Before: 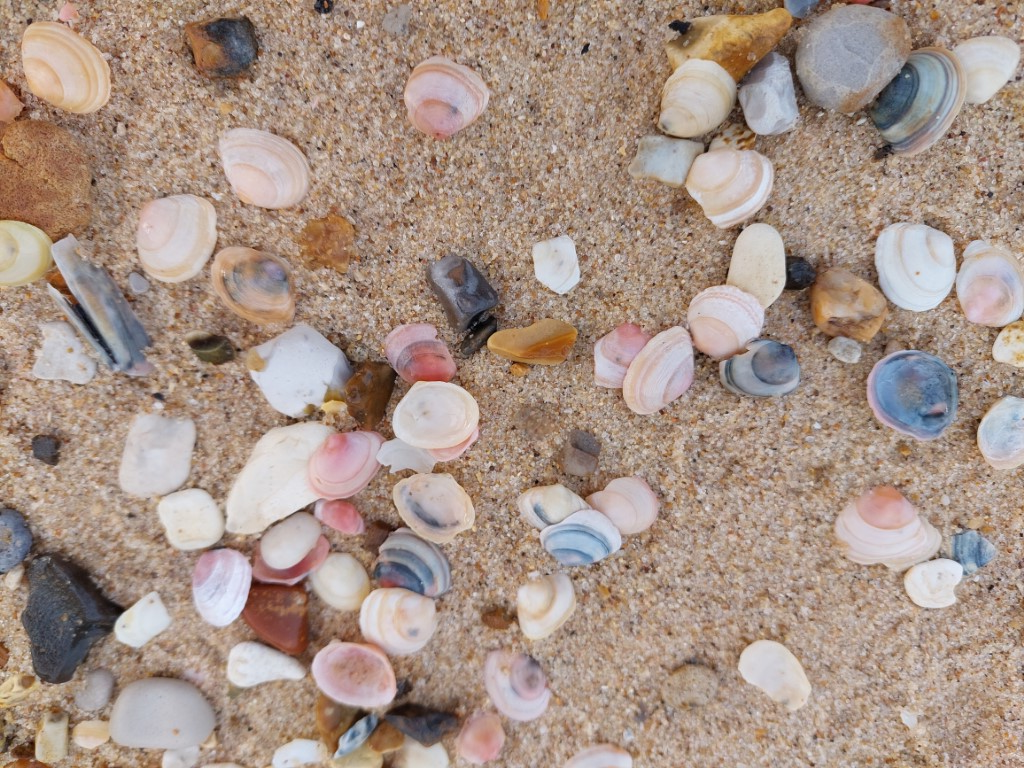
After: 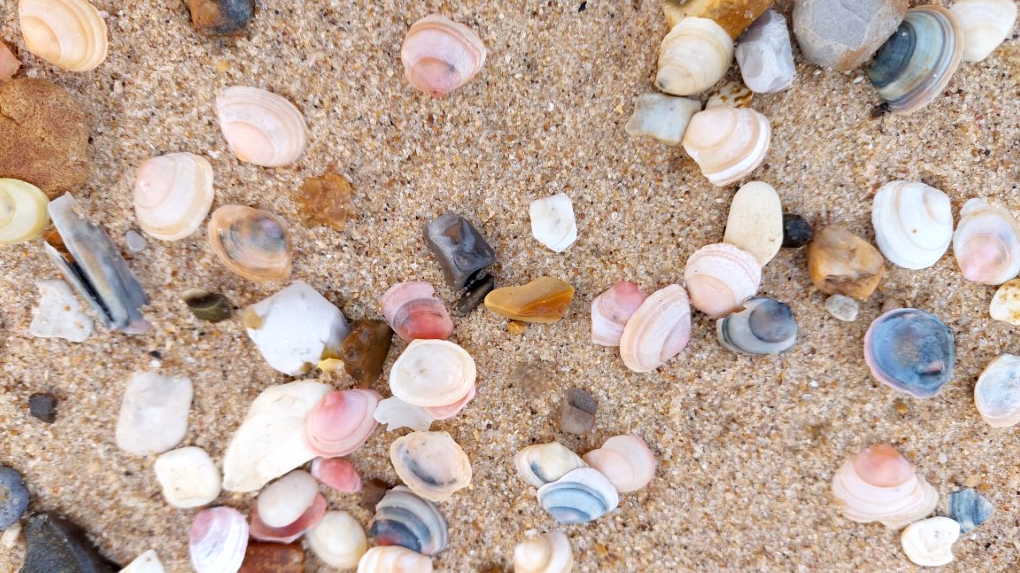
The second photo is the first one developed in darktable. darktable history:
exposure: black level correction 0.005, exposure 0.417 EV, compensate highlight preservation false
crop: left 0.387%, top 5.469%, bottom 19.809%
